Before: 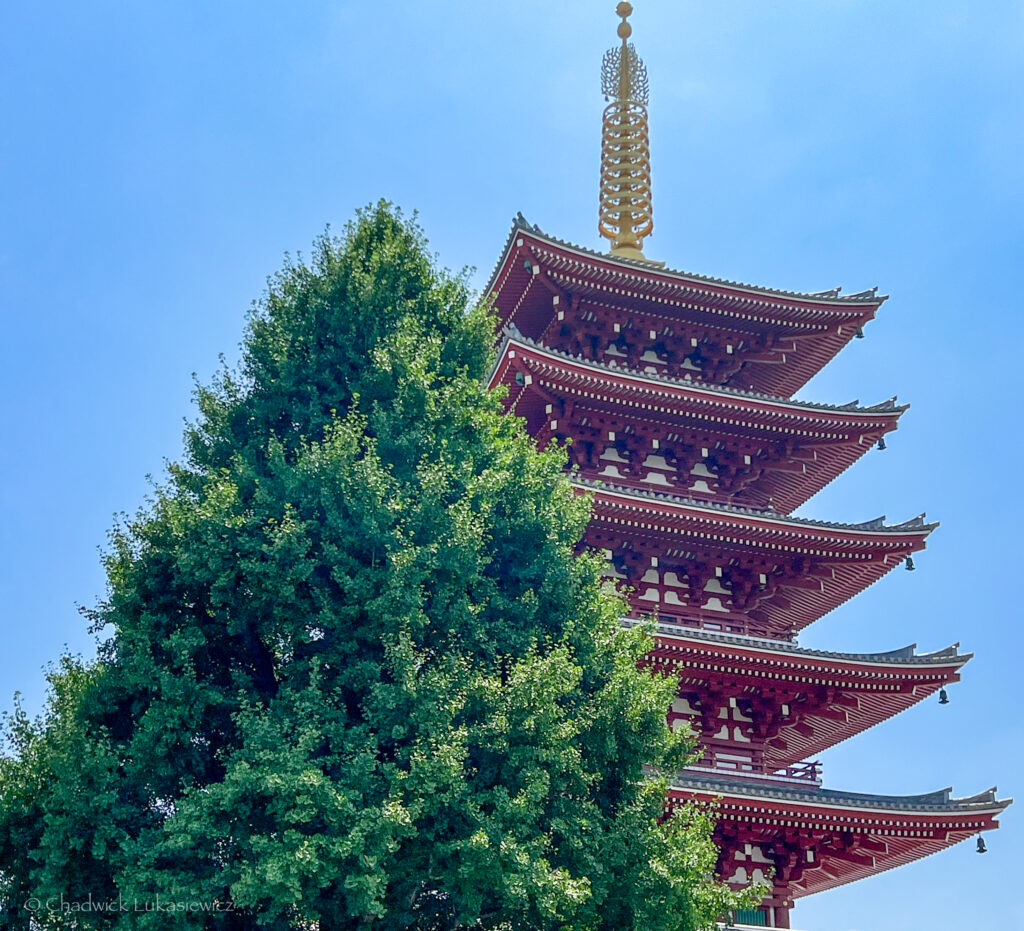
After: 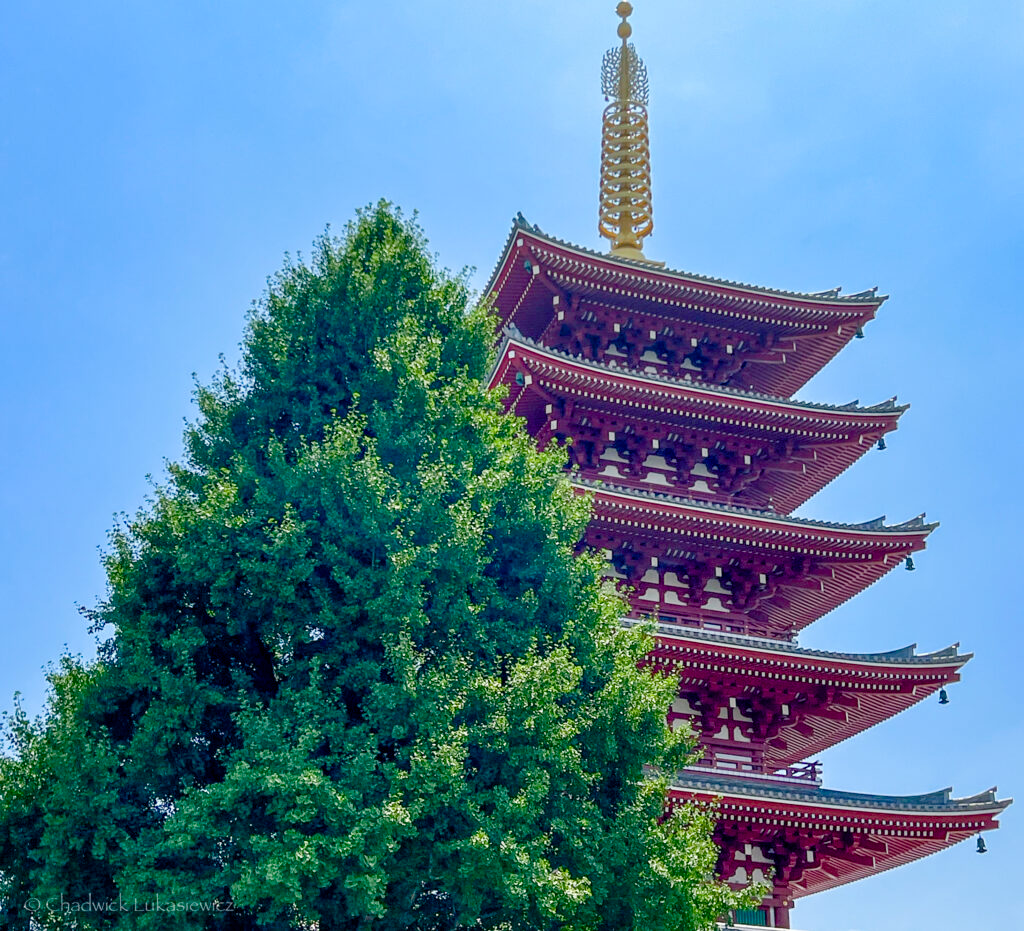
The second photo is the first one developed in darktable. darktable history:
color balance rgb: shadows lift › chroma 2.038%, shadows lift › hue 220.07°, perceptual saturation grading › global saturation 20%, perceptual saturation grading › highlights -25.695%, perceptual saturation grading › shadows 49.707%
